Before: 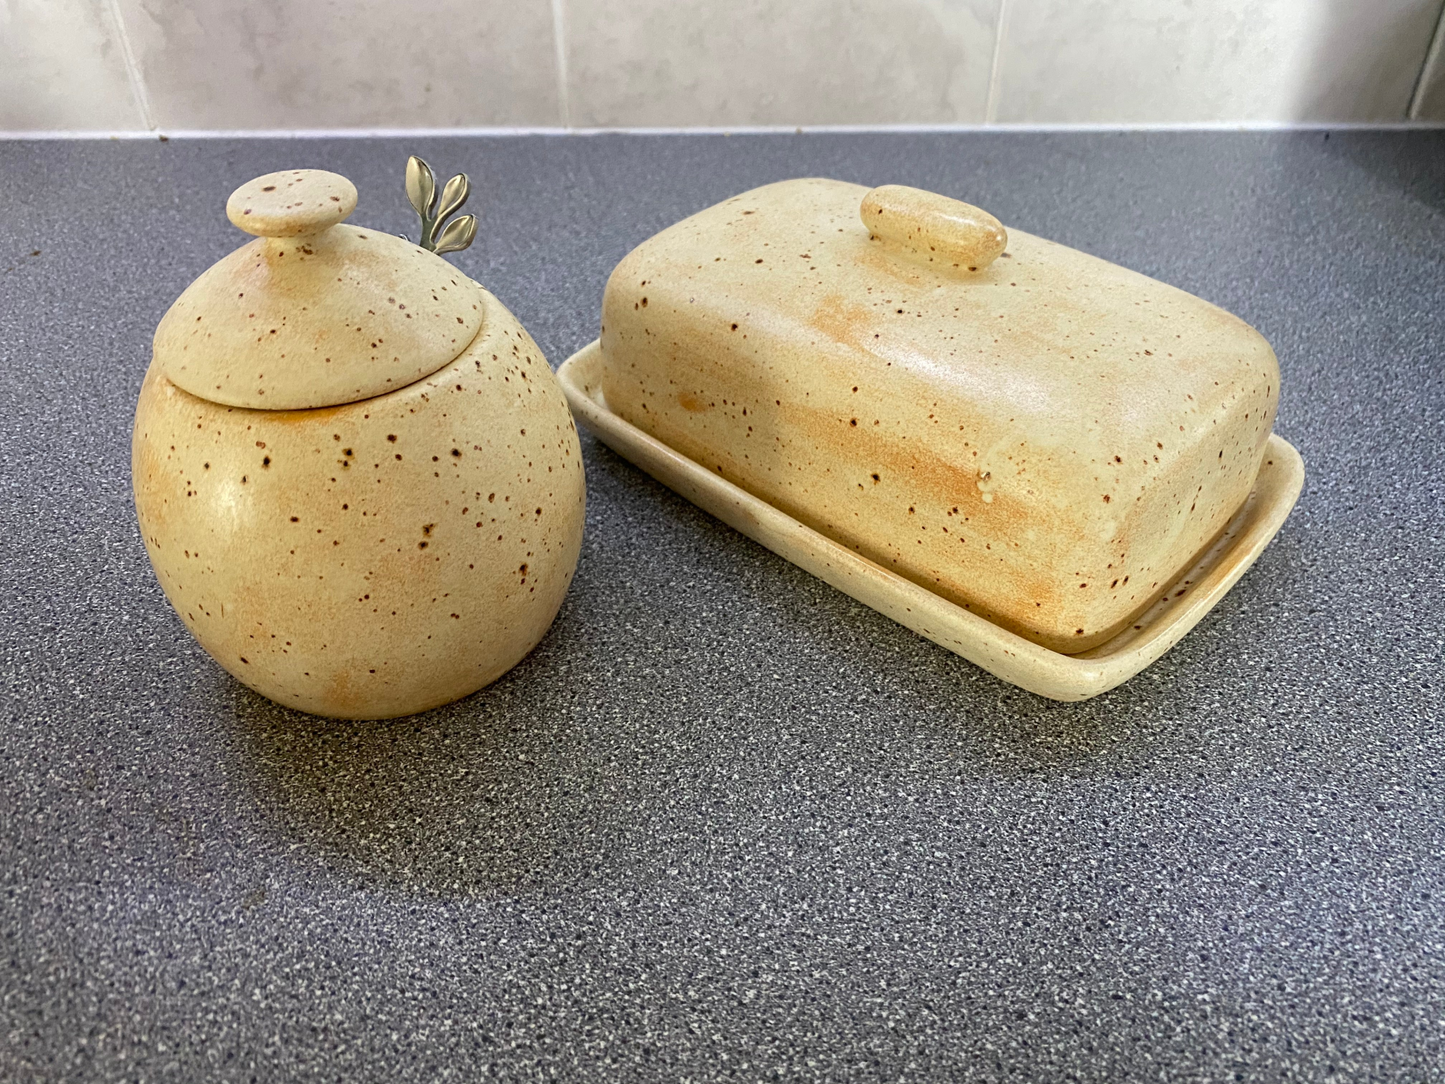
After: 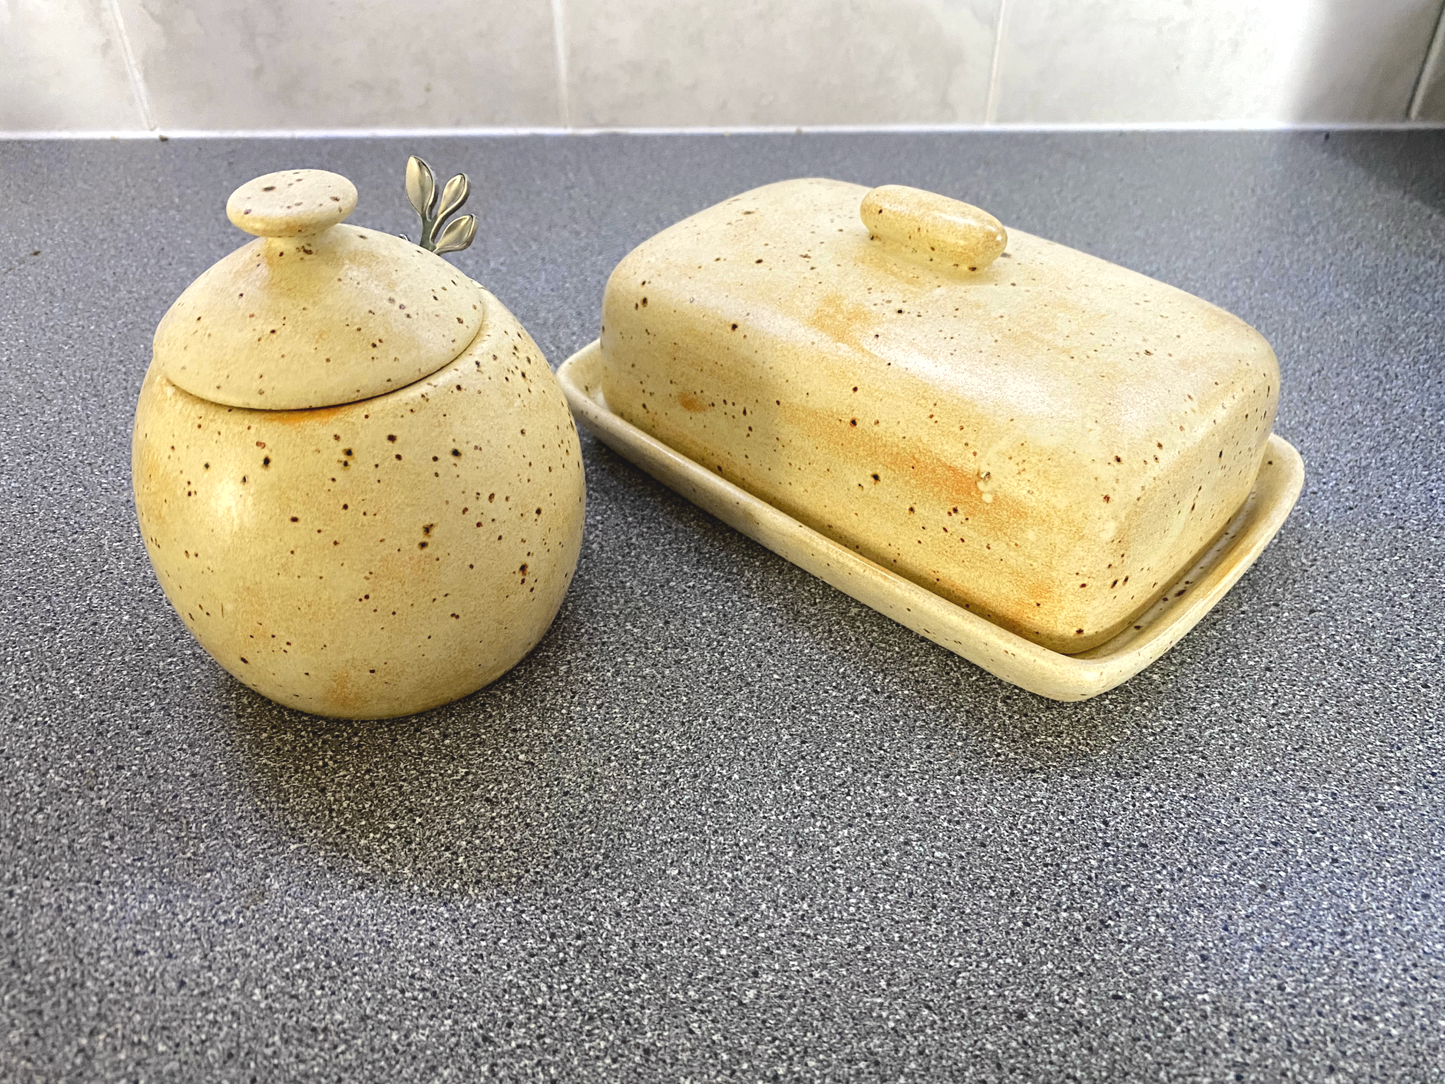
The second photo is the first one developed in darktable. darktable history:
tone curve: curves: ch0 [(0, 0.021) (0.049, 0.044) (0.157, 0.131) (0.365, 0.359) (0.499, 0.517) (0.675, 0.667) (0.856, 0.83) (1, 0.969)]; ch1 [(0, 0) (0.302, 0.309) (0.433, 0.443) (0.472, 0.47) (0.502, 0.503) (0.527, 0.516) (0.564, 0.557) (0.614, 0.645) (0.677, 0.722) (0.859, 0.889) (1, 1)]; ch2 [(0, 0) (0.33, 0.301) (0.447, 0.44) (0.487, 0.496) (0.502, 0.501) (0.535, 0.537) (0.565, 0.558) (0.608, 0.624) (1, 1)], color space Lab, independent channels, preserve colors none
shadows and highlights: radius 109.9, shadows 51.39, white point adjustment 9.05, highlights -5.48, soften with gaussian
exposure: black level correction -0.008, exposure 0.072 EV, compensate highlight preservation false
